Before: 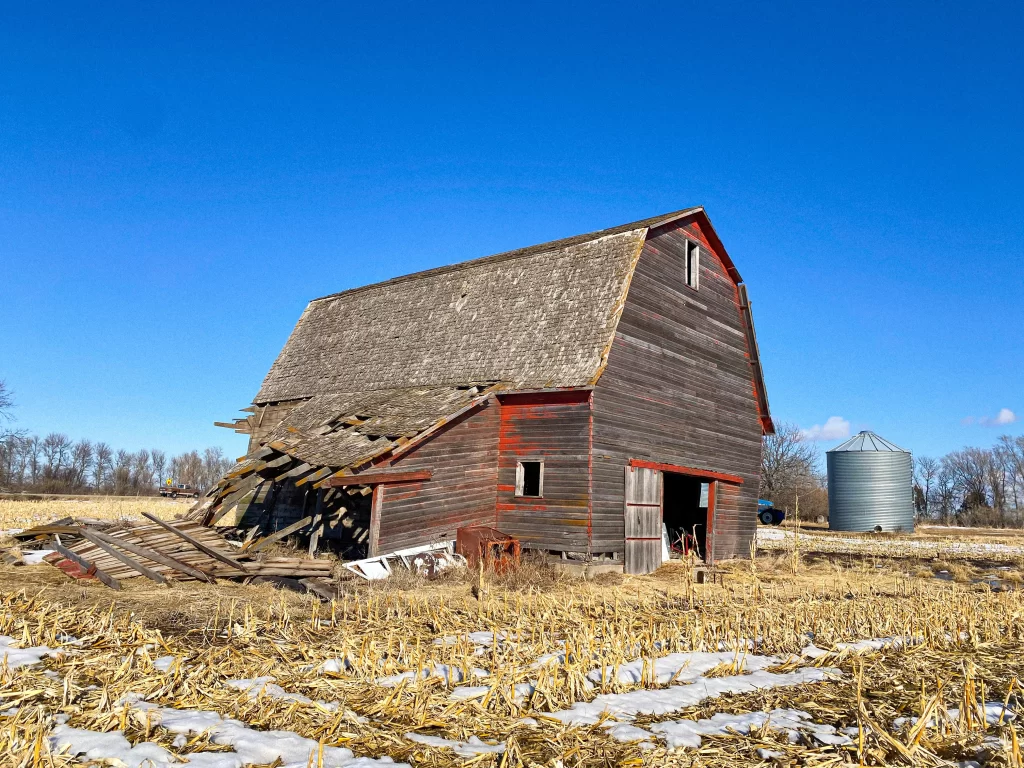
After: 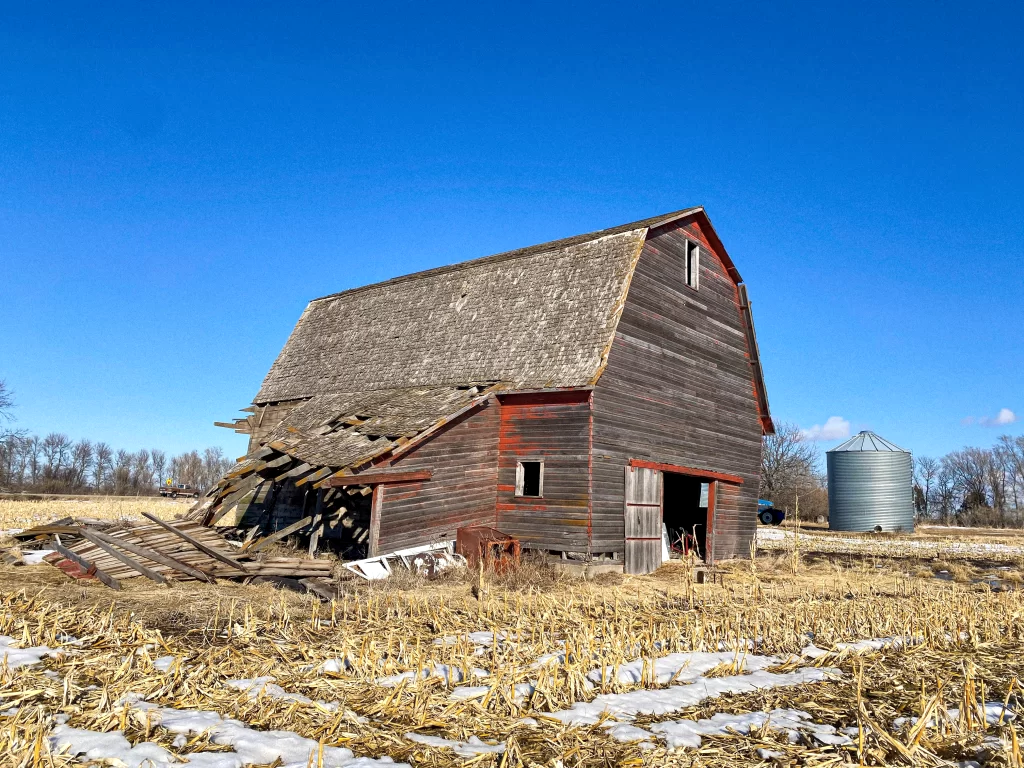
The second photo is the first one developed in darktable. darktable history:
local contrast: highlights 106%, shadows 99%, detail 120%, midtone range 0.2
color zones: curves: ch1 [(0, 0.469) (0.01, 0.469) (0.12, 0.446) (0.248, 0.469) (0.5, 0.5) (0.748, 0.5) (0.99, 0.469) (1, 0.469)], mix 24.59%
